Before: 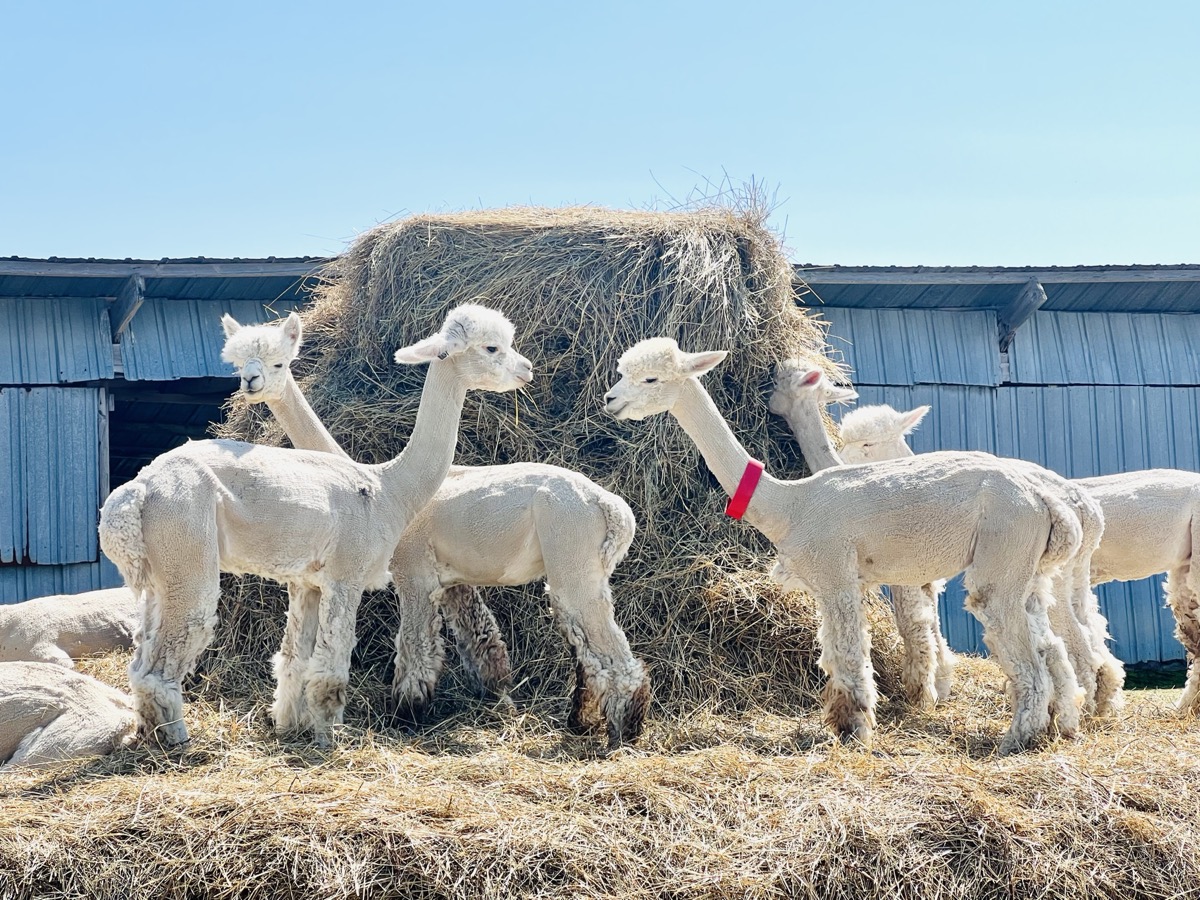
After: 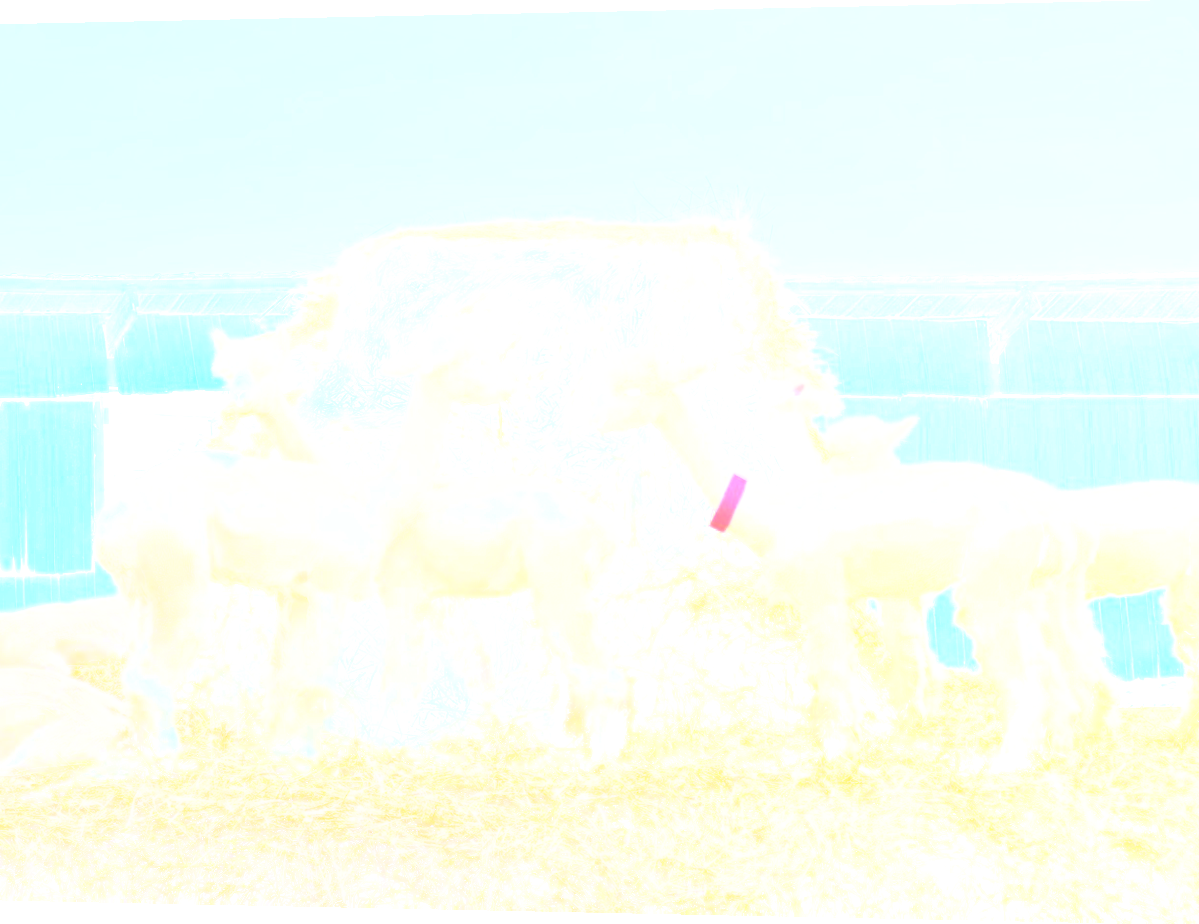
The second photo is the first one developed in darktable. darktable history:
rotate and perspective: lens shift (horizontal) -0.055, automatic cropping off
local contrast: on, module defaults
color zones: curves: ch0 [(0, 0.613) (0.01, 0.613) (0.245, 0.448) (0.498, 0.529) (0.642, 0.665) (0.879, 0.777) (0.99, 0.613)]; ch1 [(0, 0) (0.143, 0) (0.286, 0) (0.429, 0) (0.571, 0) (0.714, 0) (0.857, 0)], mix -138.01%
bloom: size 70%, threshold 25%, strength 70%
filmic rgb: black relative exposure -5 EV, white relative exposure 3.5 EV, hardness 3.19, contrast 1.4, highlights saturation mix -50%
exposure: black level correction 0, exposure 0.5 EV, compensate exposure bias true, compensate highlight preservation false
